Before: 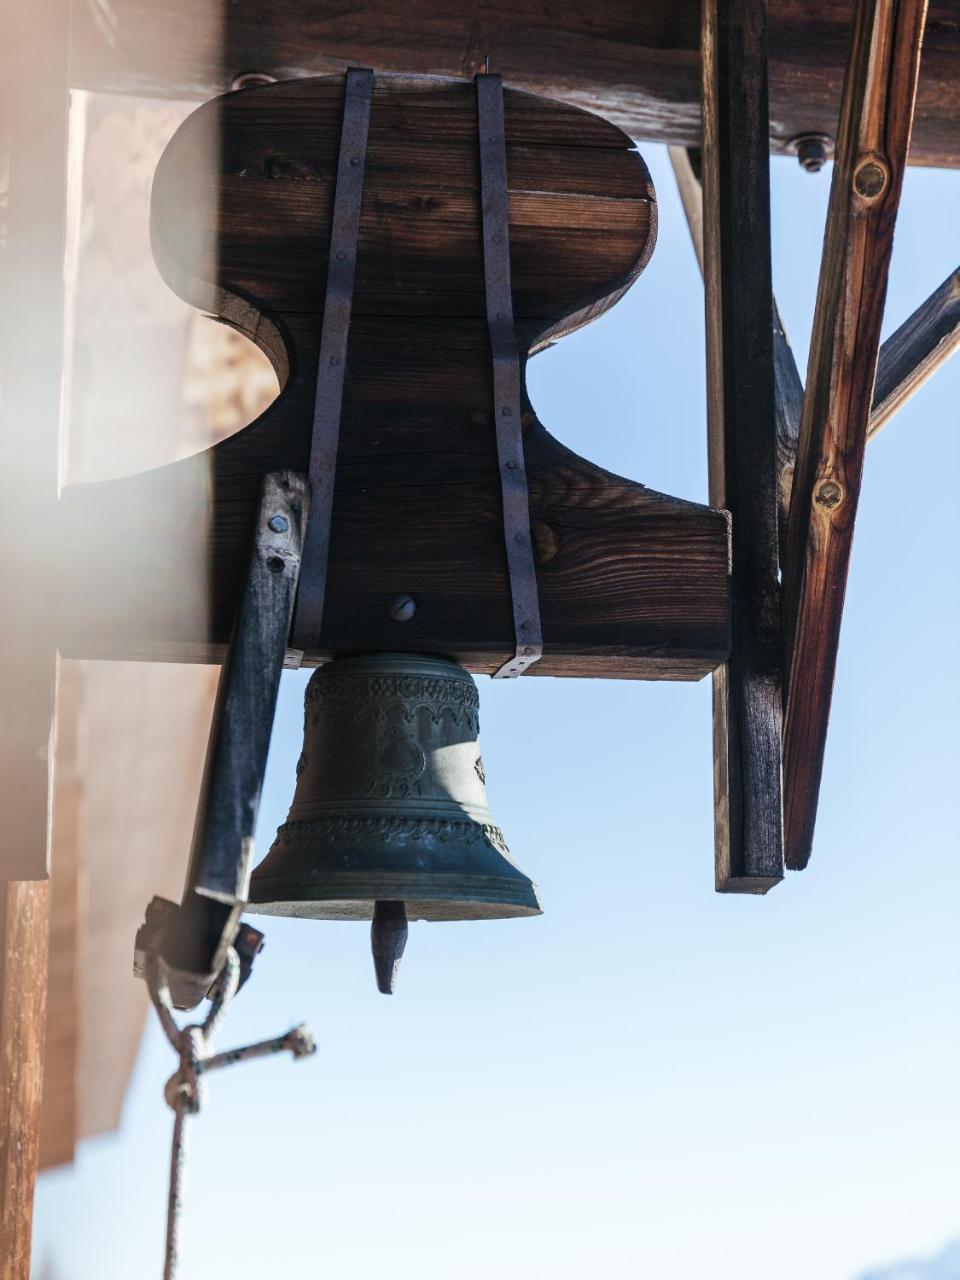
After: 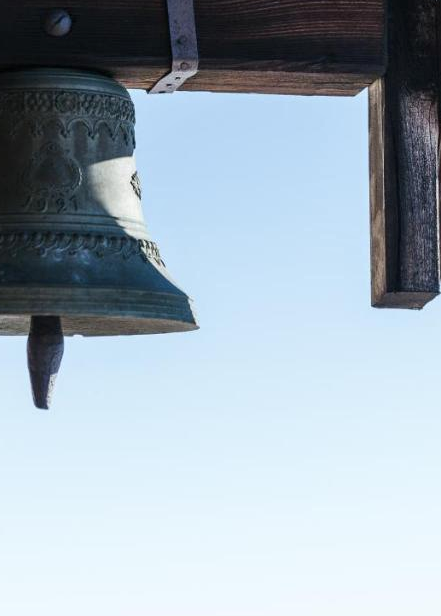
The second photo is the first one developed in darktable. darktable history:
local contrast: mode bilateral grid, contrast 19, coarseness 50, detail 119%, midtone range 0.2
crop: left 35.928%, top 45.717%, right 18.084%, bottom 5.857%
